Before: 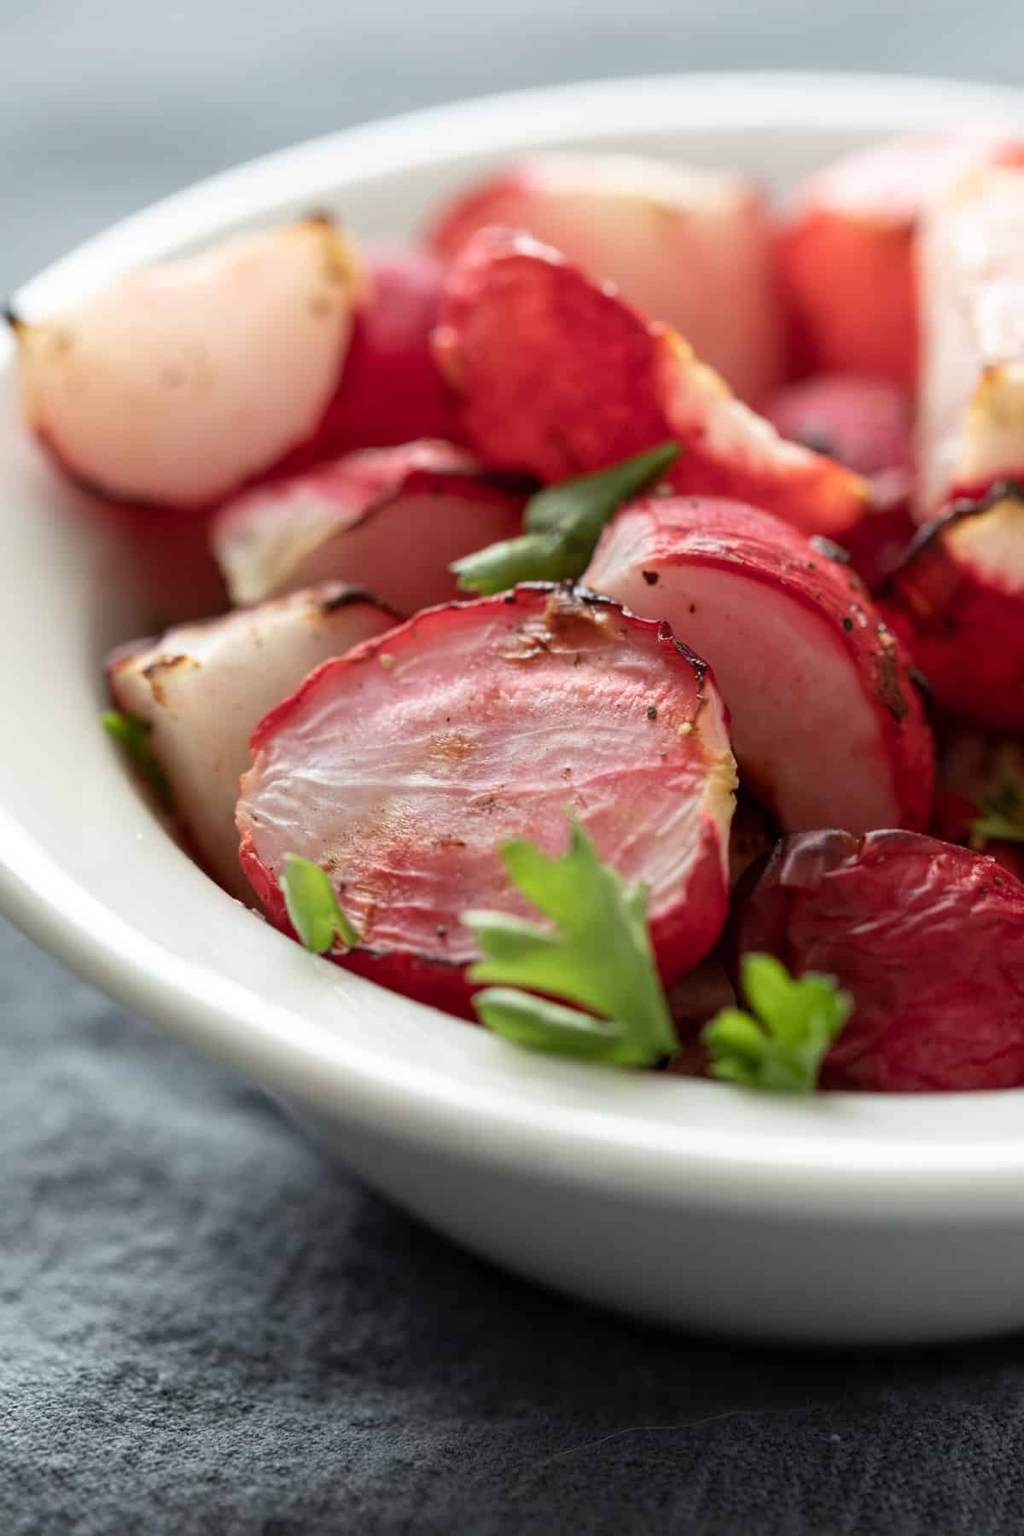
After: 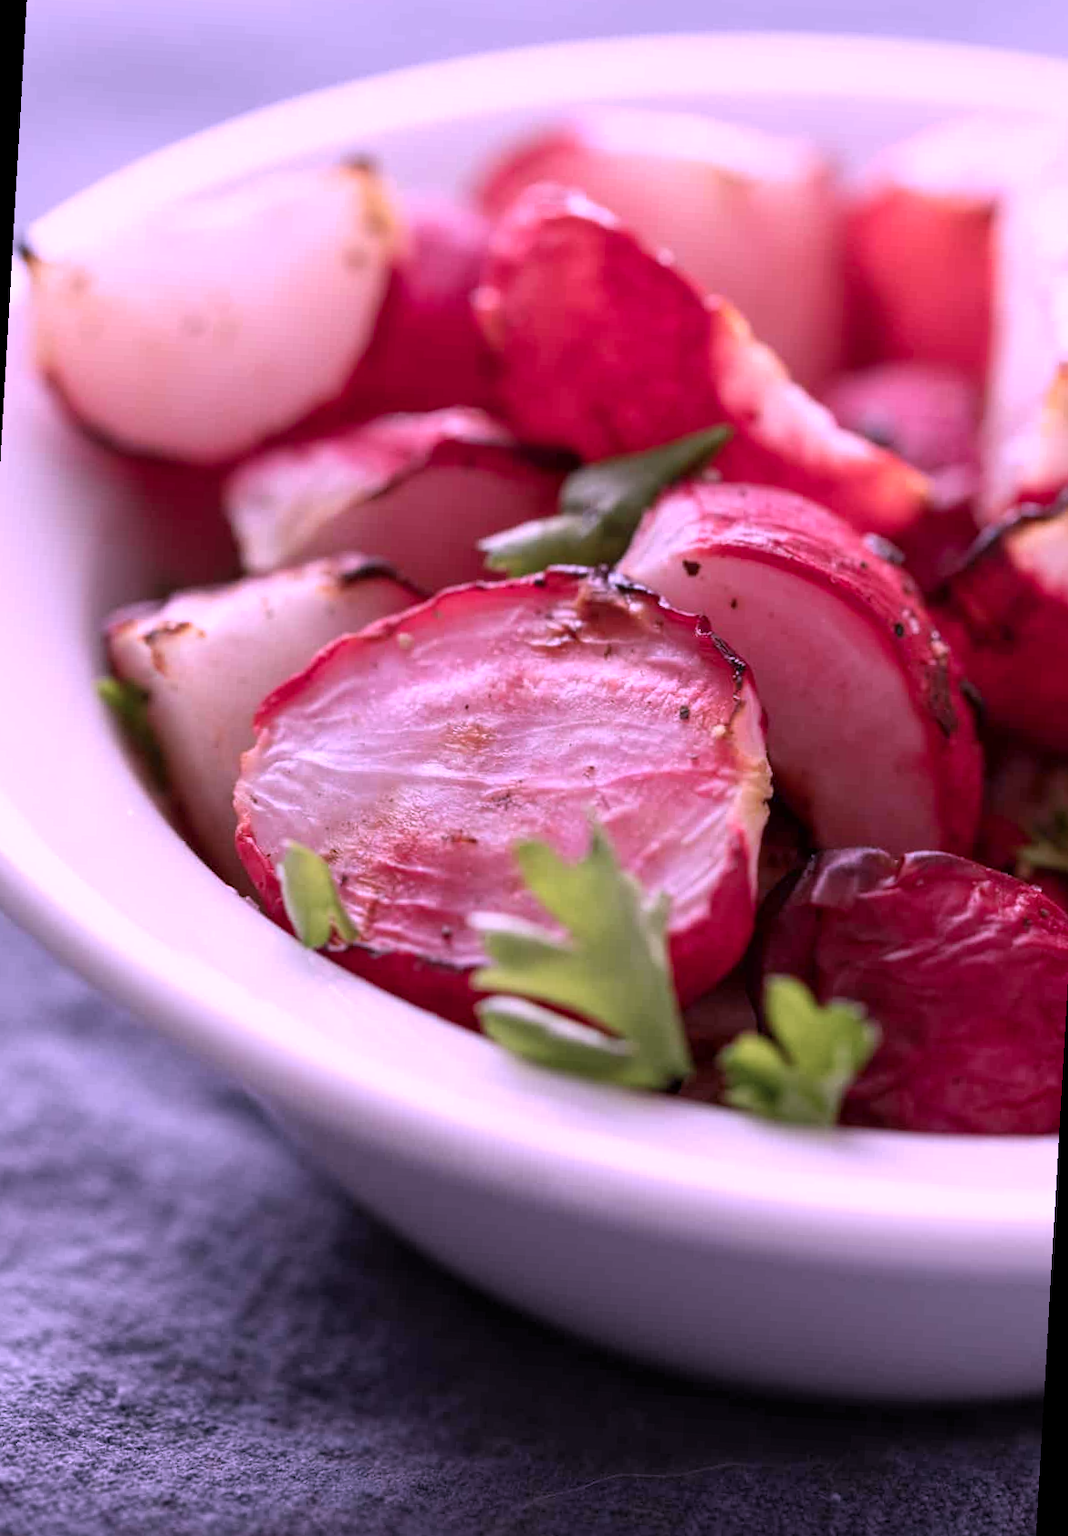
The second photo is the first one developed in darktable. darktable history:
color calibration: output R [1.107, -0.012, -0.003, 0], output B [0, 0, 1.308, 0], illuminant custom, x 0.371, y 0.381, temperature 4282.79 K
crop and rotate: angle -3.29°, left 5.256%, top 5.221%, right 4.73%, bottom 4.503%
